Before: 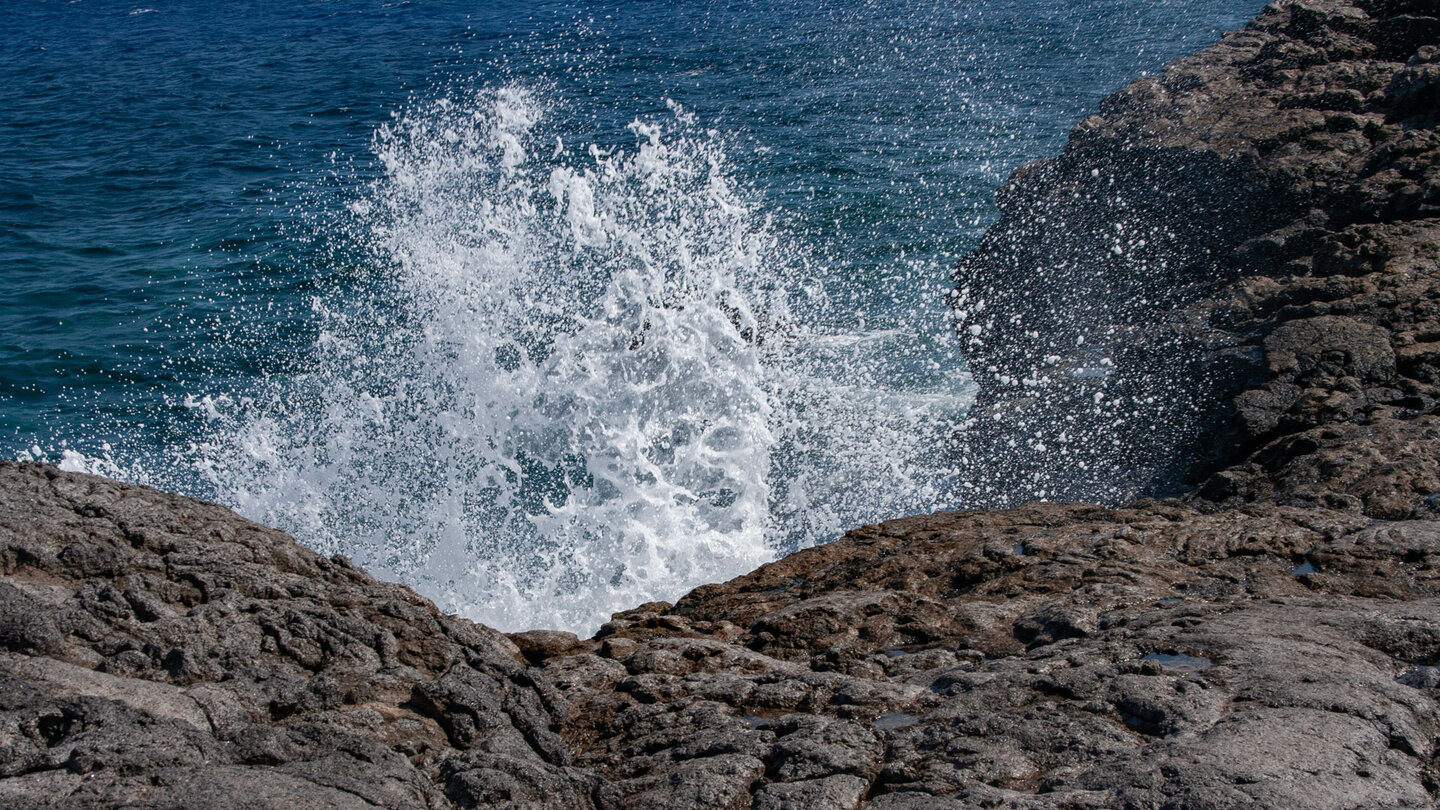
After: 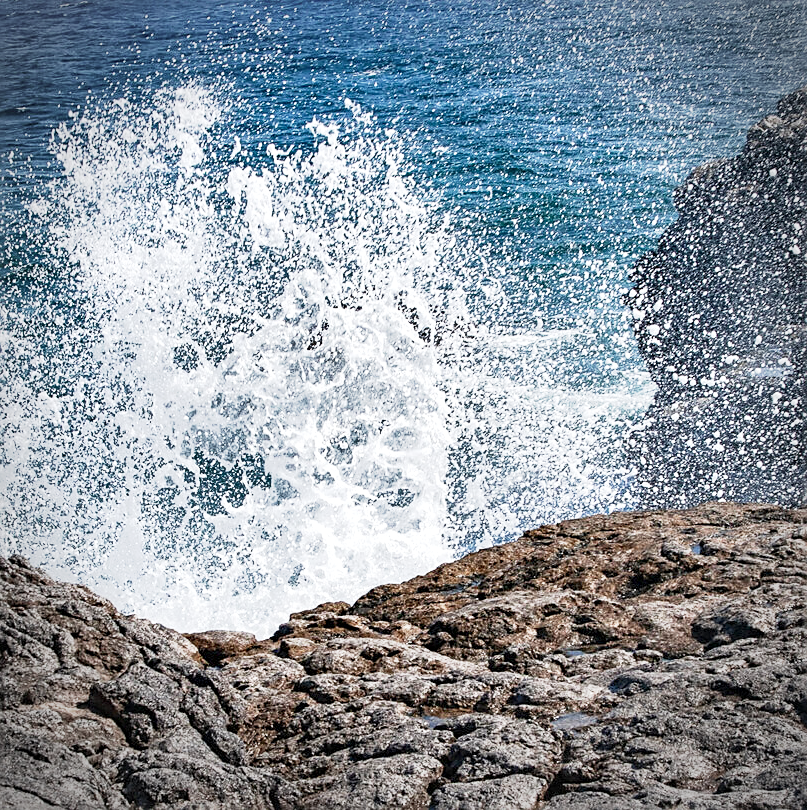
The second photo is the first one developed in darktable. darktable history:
exposure: exposure 1.153 EV, compensate exposure bias true, compensate highlight preservation false
base curve: curves: ch0 [(0, 0) (0.088, 0.125) (0.176, 0.251) (0.354, 0.501) (0.613, 0.749) (1, 0.877)], preserve colors none
crop and rotate: left 22.368%, right 21.535%
sharpen: on, module defaults
shadows and highlights: shadows color adjustment 99.15%, highlights color adjustment 0.523%, low approximation 0.01, soften with gaussian
vignetting: unbound false
